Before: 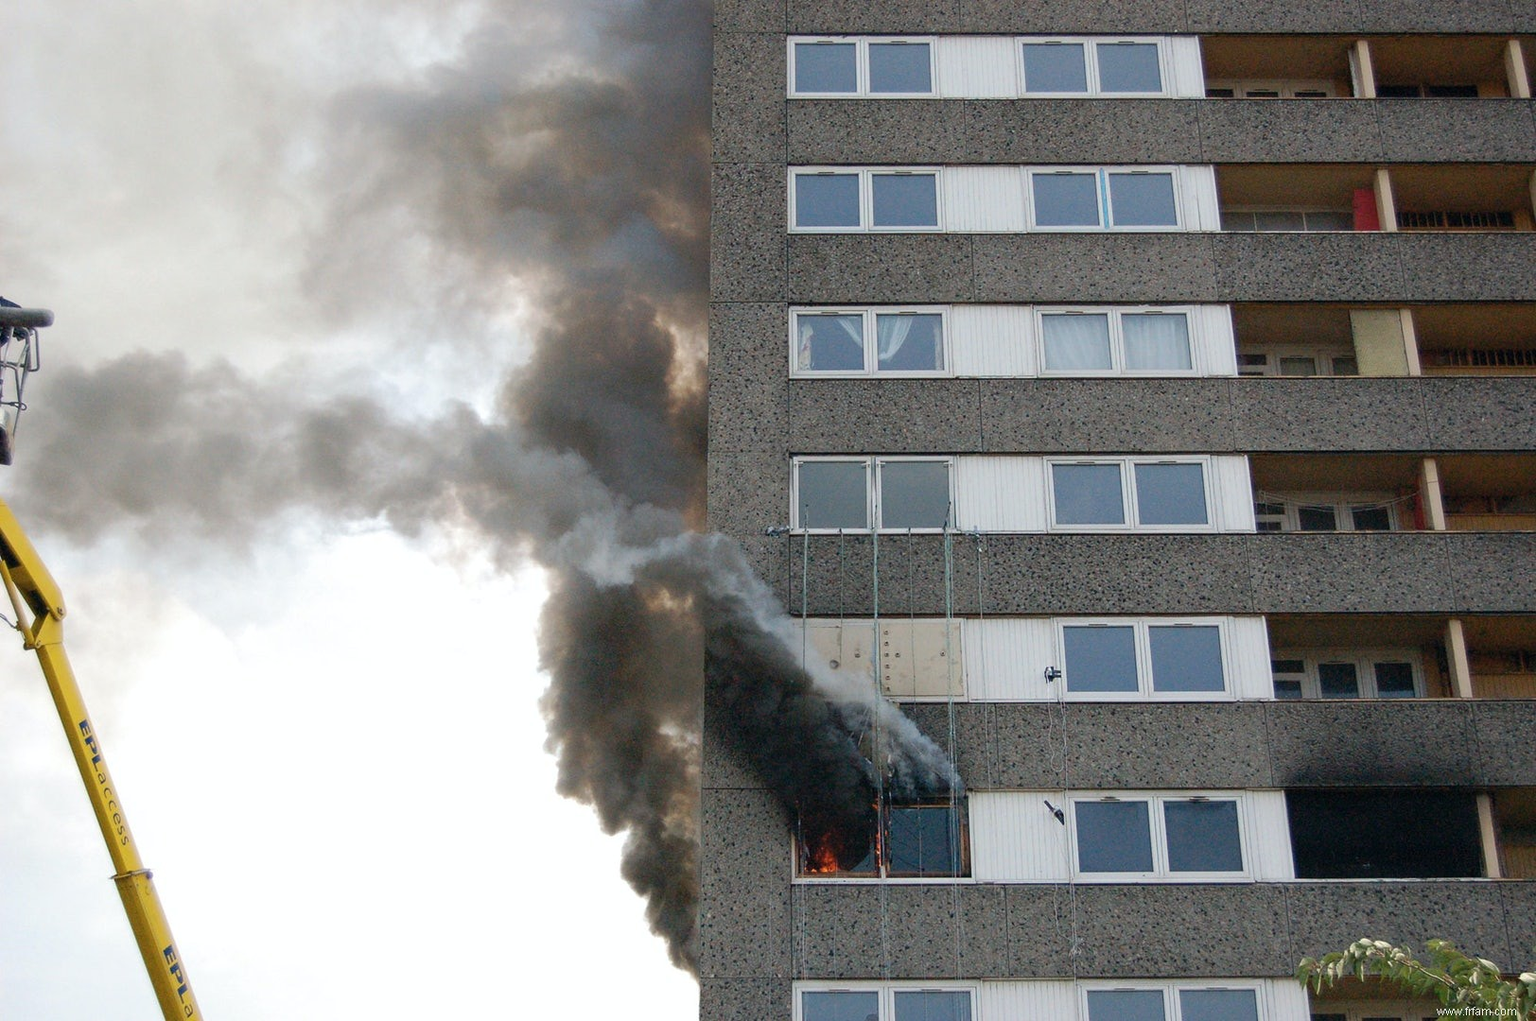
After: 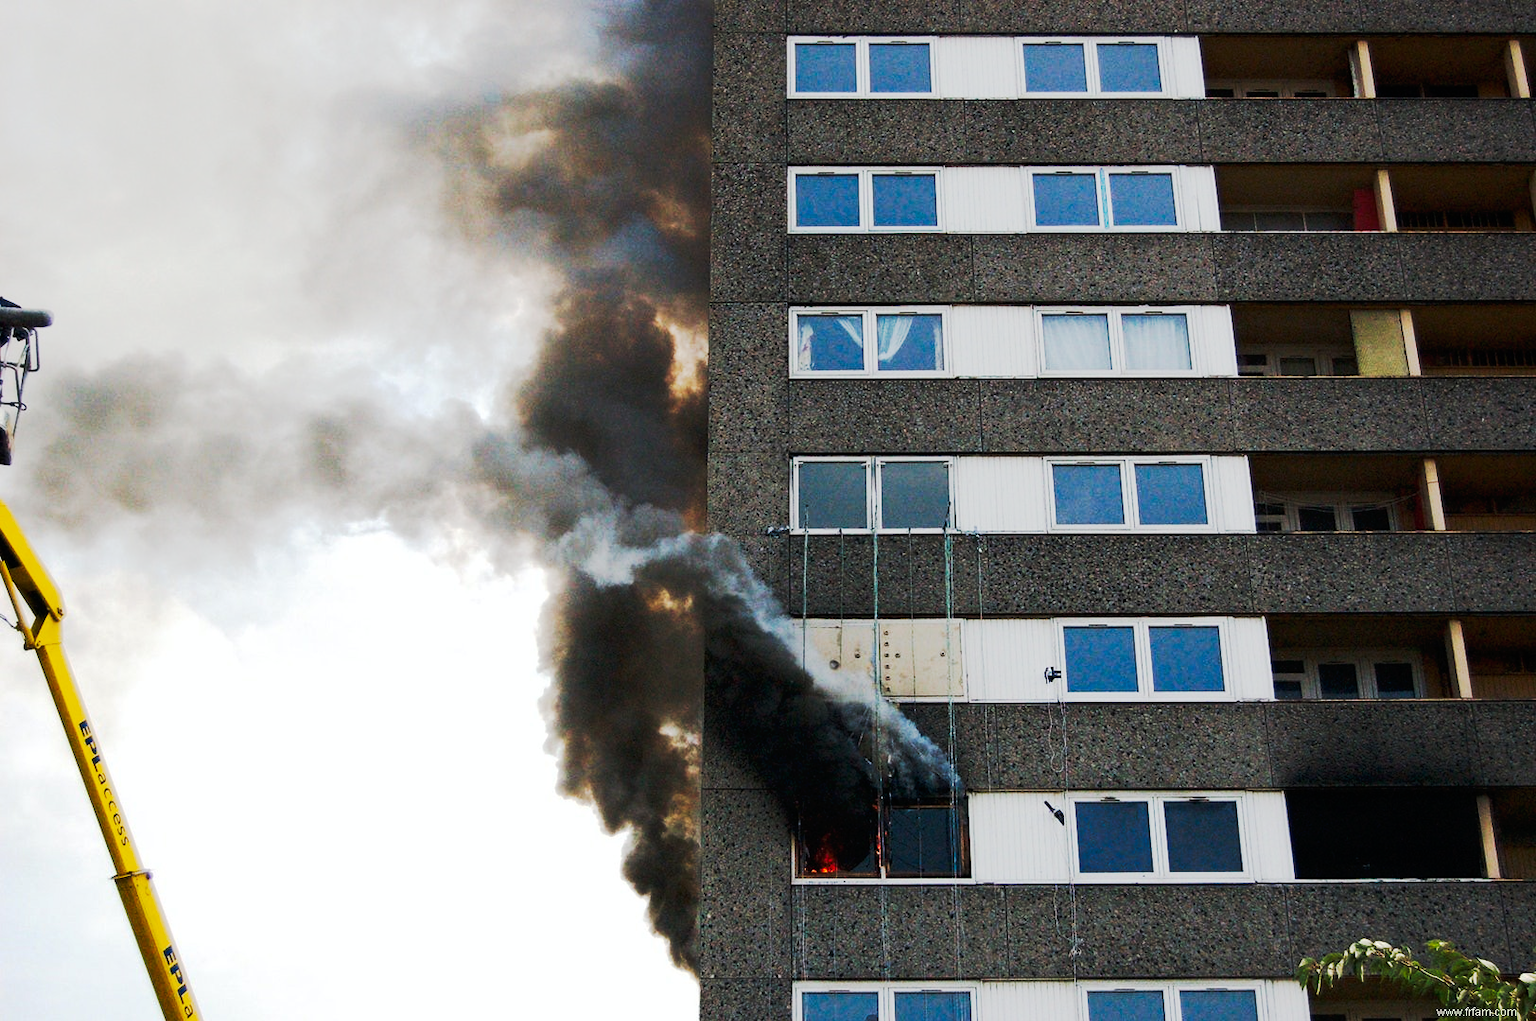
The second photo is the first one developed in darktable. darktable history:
tone curve: curves: ch0 [(0, 0) (0.003, 0.002) (0.011, 0.004) (0.025, 0.005) (0.044, 0.009) (0.069, 0.013) (0.1, 0.017) (0.136, 0.036) (0.177, 0.066) (0.224, 0.102) (0.277, 0.143) (0.335, 0.197) (0.399, 0.268) (0.468, 0.389) (0.543, 0.549) (0.623, 0.714) (0.709, 0.801) (0.801, 0.854) (0.898, 0.9) (1, 1)], preserve colors none
